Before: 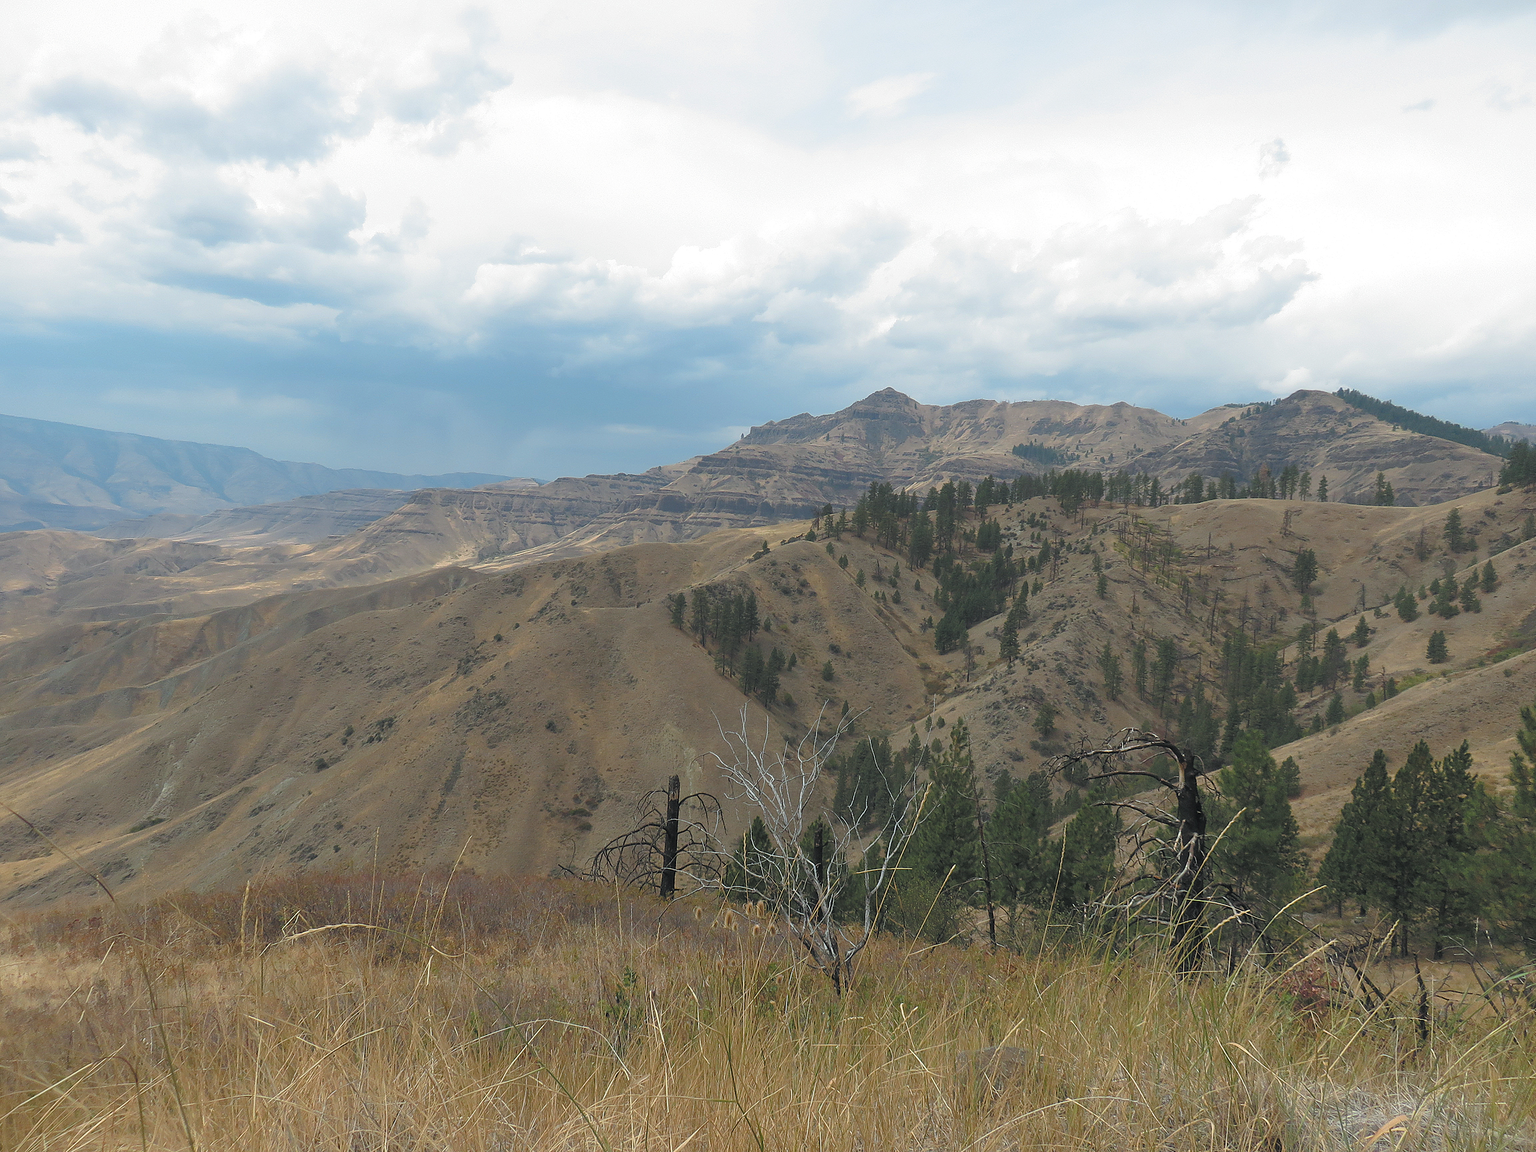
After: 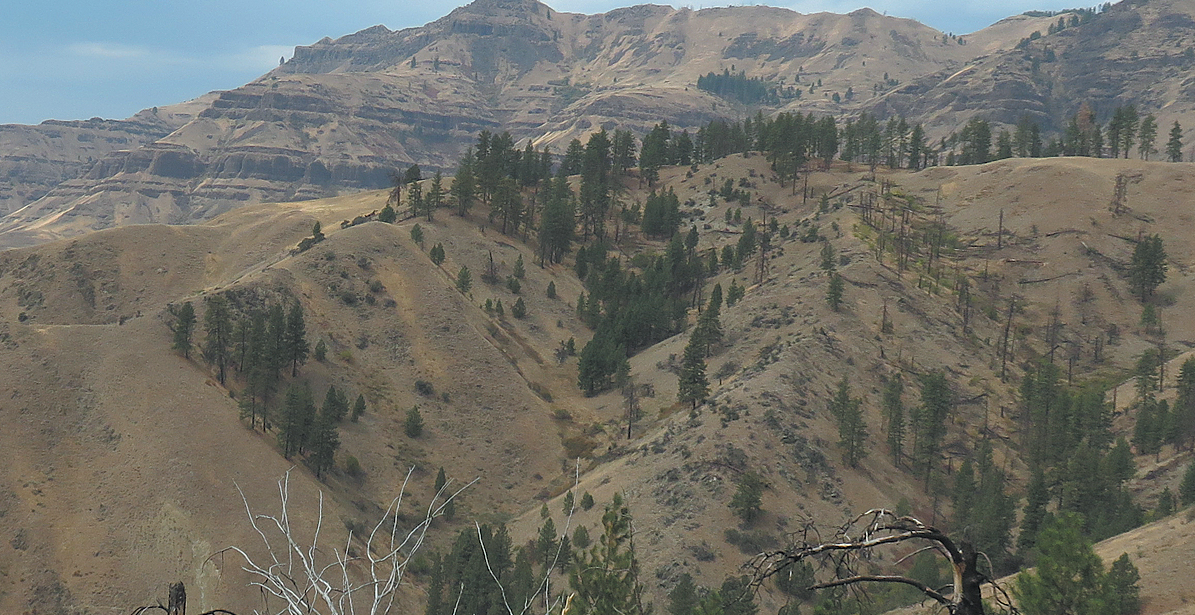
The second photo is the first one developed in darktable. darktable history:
tone equalizer: on, module defaults
exposure: exposure 0.201 EV, compensate highlight preservation false
crop: left 36.406%, top 34.433%, right 13.009%, bottom 30.839%
